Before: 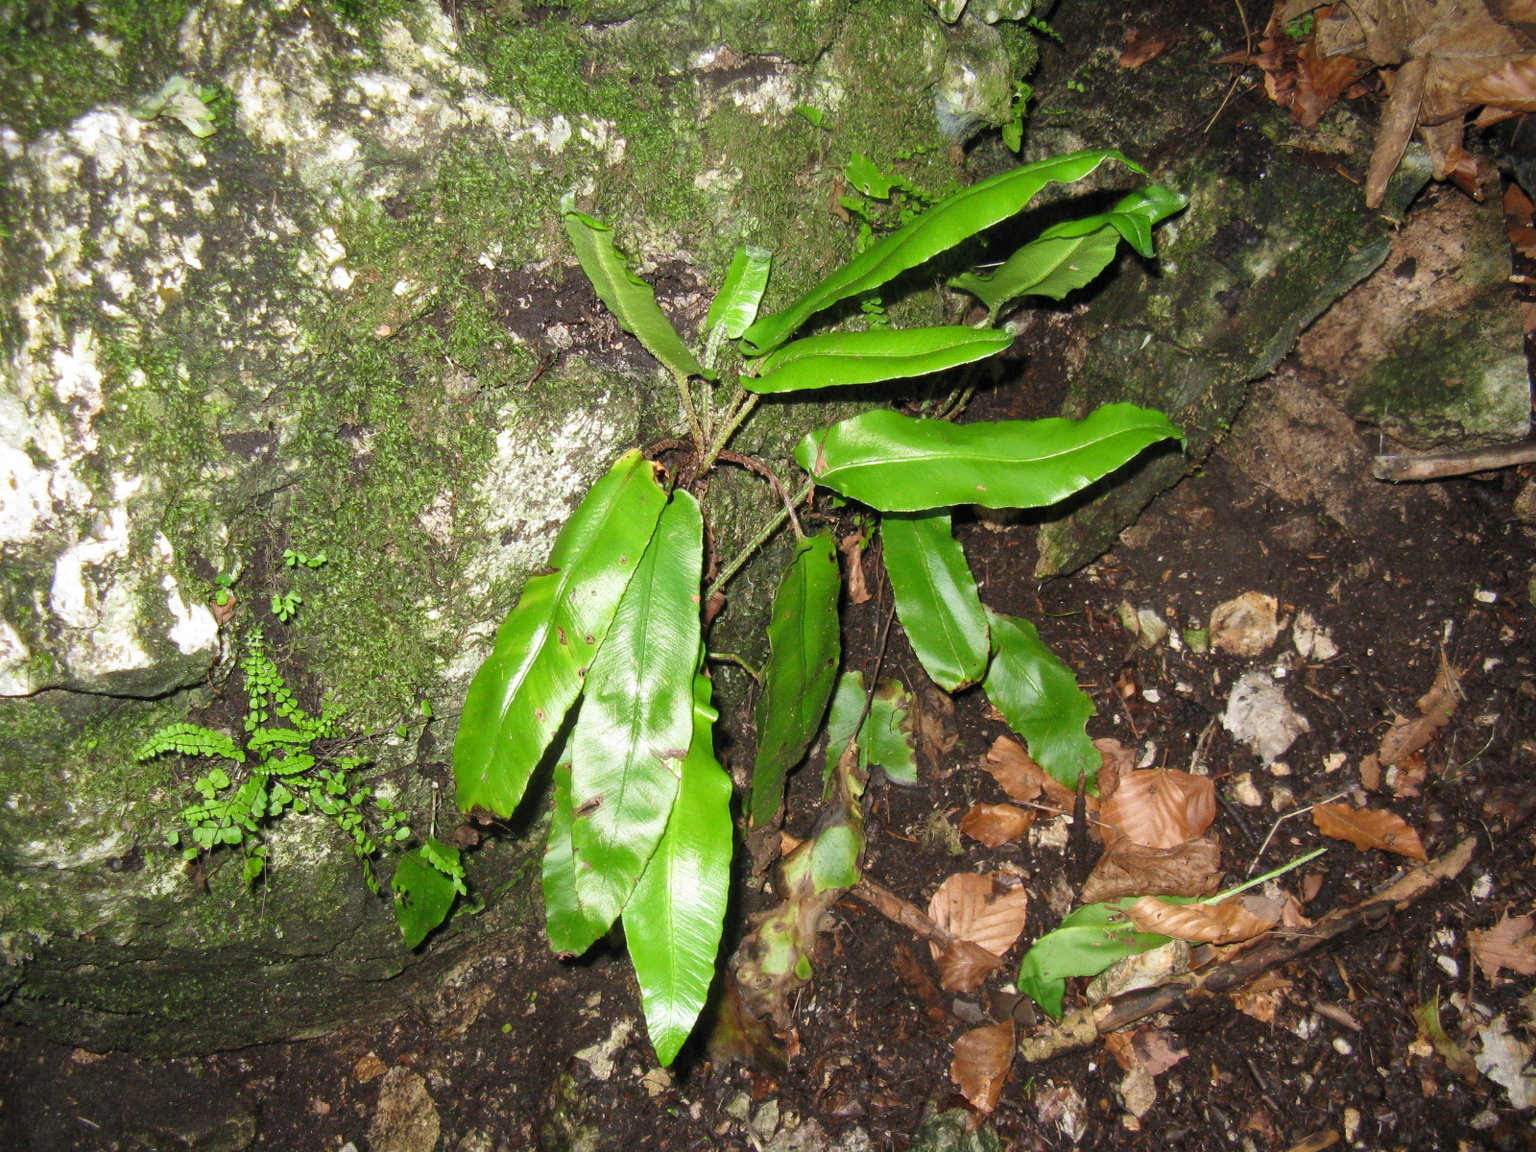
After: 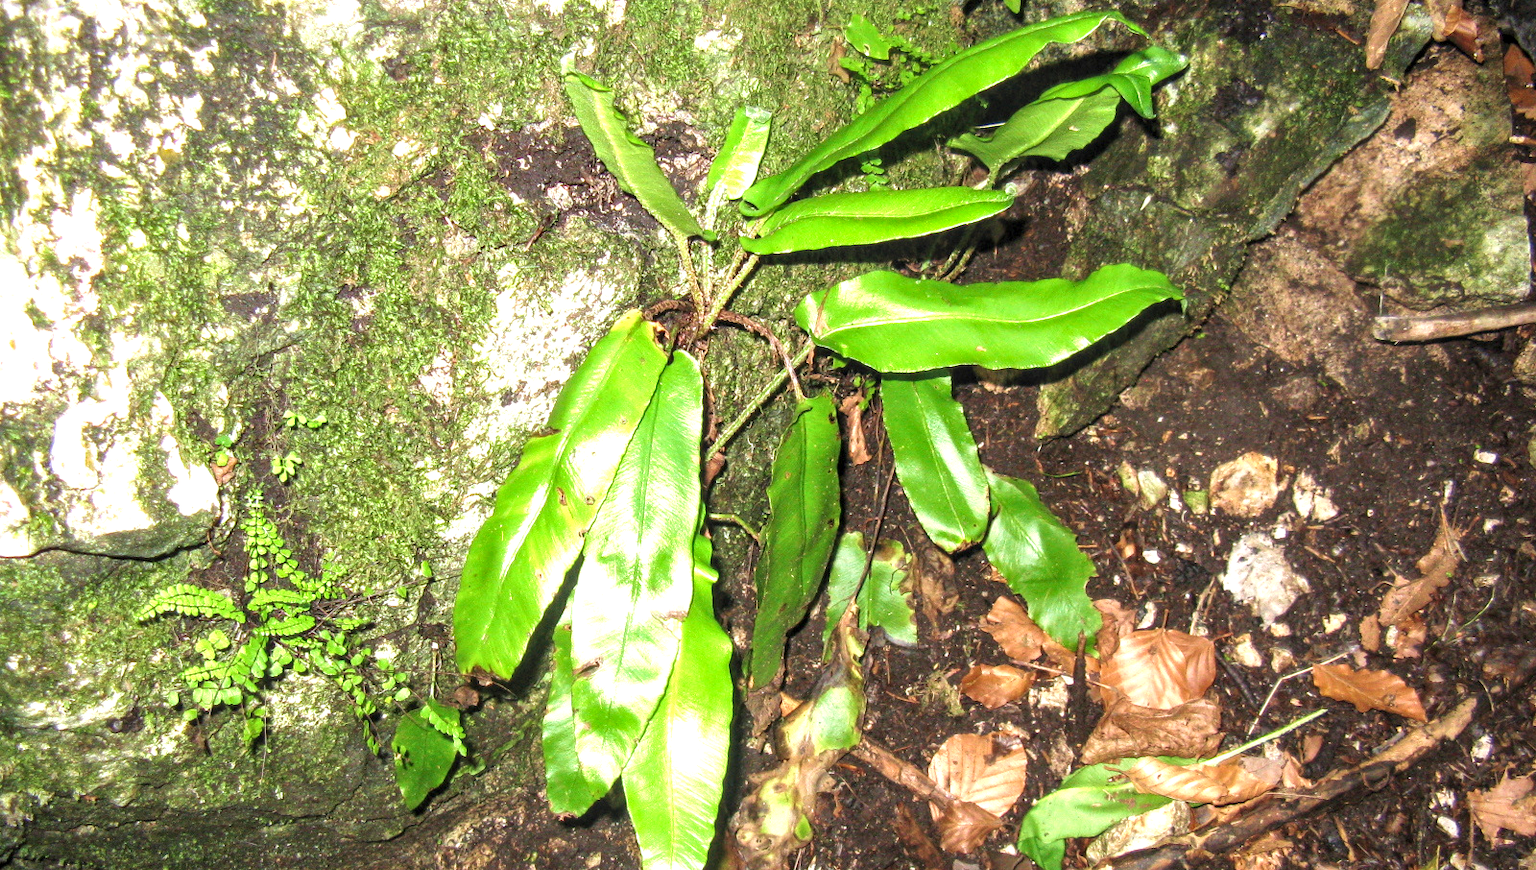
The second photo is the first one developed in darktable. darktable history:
local contrast: detail 130%
crop and rotate: top 12.123%, bottom 12.247%
velvia: on, module defaults
levels: mode automatic, levels [0, 0.498, 1]
exposure: black level correction 0, exposure 0.898 EV, compensate highlight preservation false
